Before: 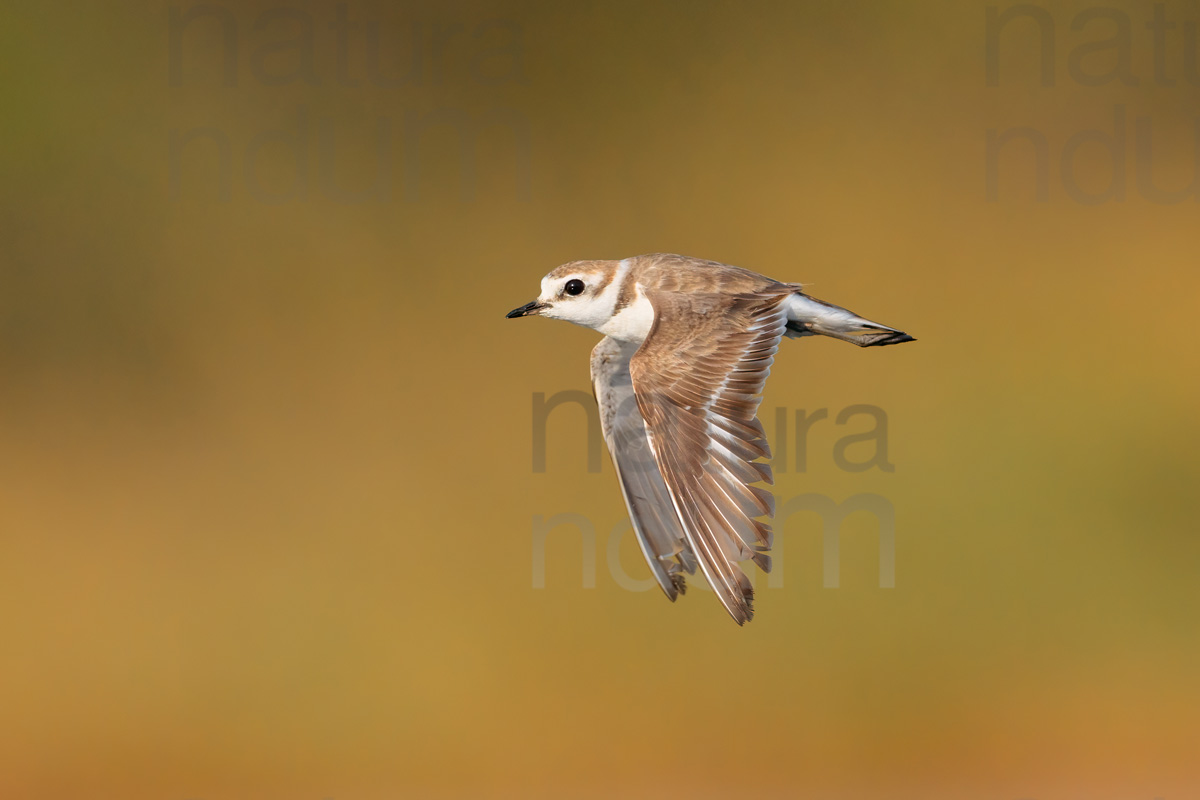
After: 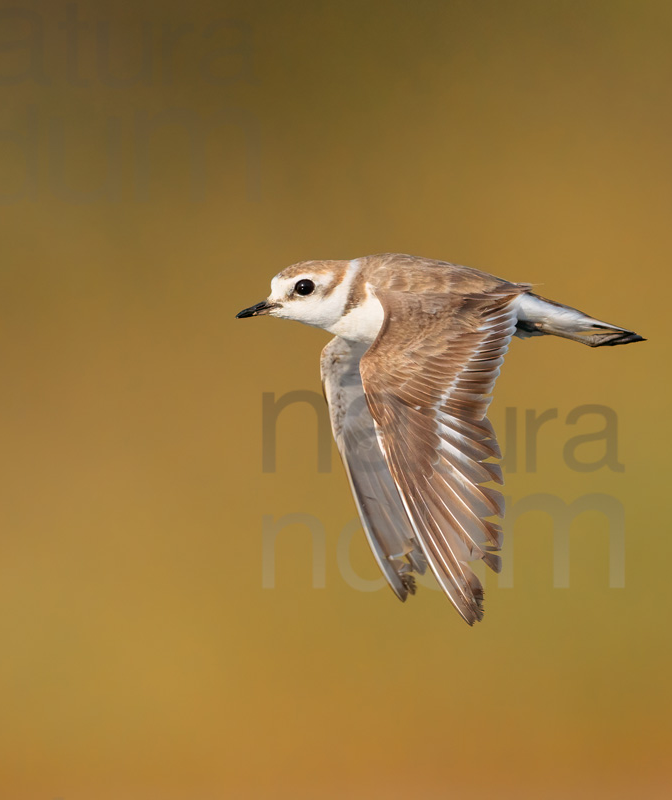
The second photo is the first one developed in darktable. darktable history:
crop and rotate: left 22.565%, right 21.367%
